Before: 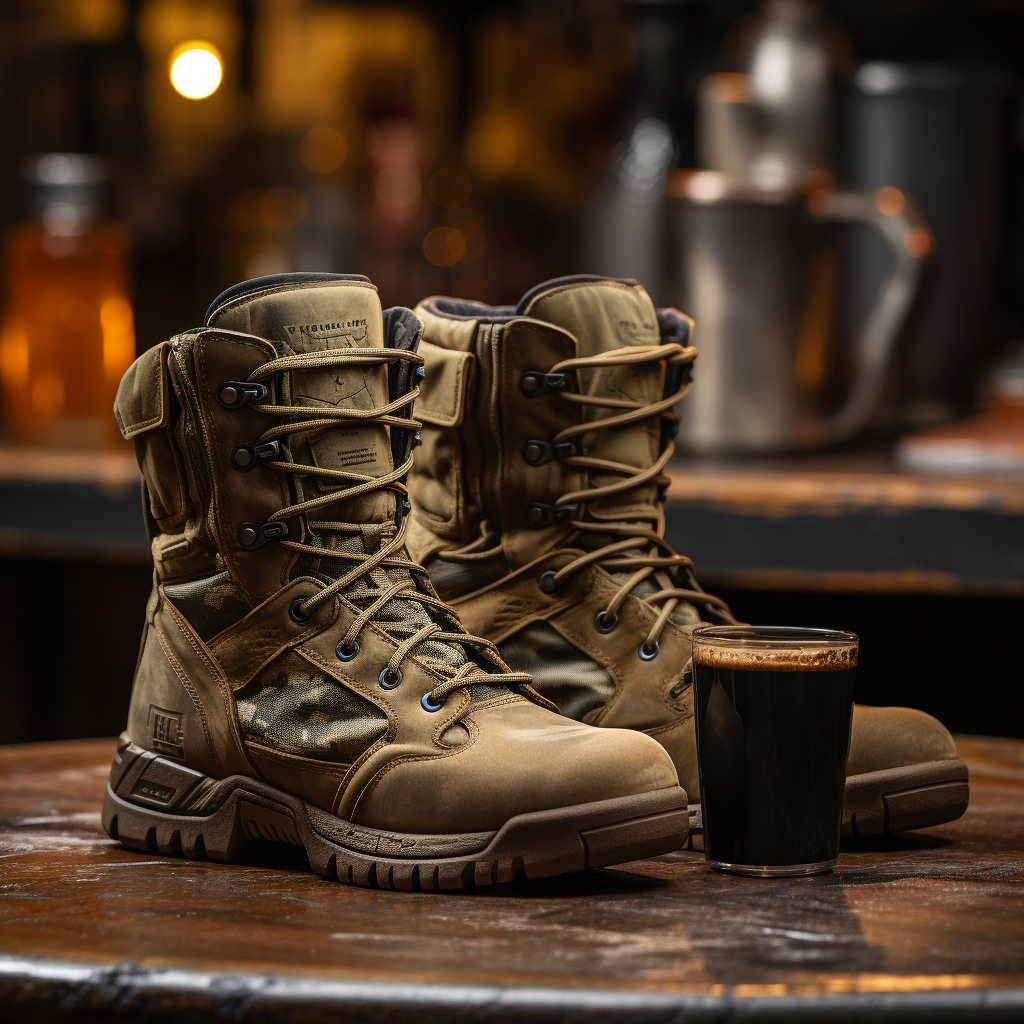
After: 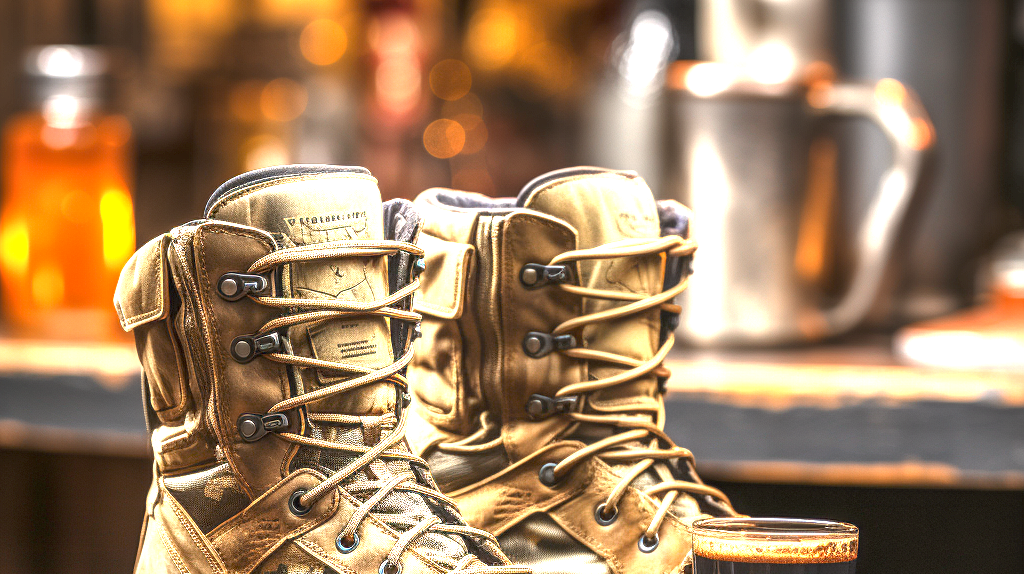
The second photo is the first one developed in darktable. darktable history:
local contrast: on, module defaults
exposure: exposure 3 EV, compensate highlight preservation false
crop and rotate: top 10.605%, bottom 33.274%
